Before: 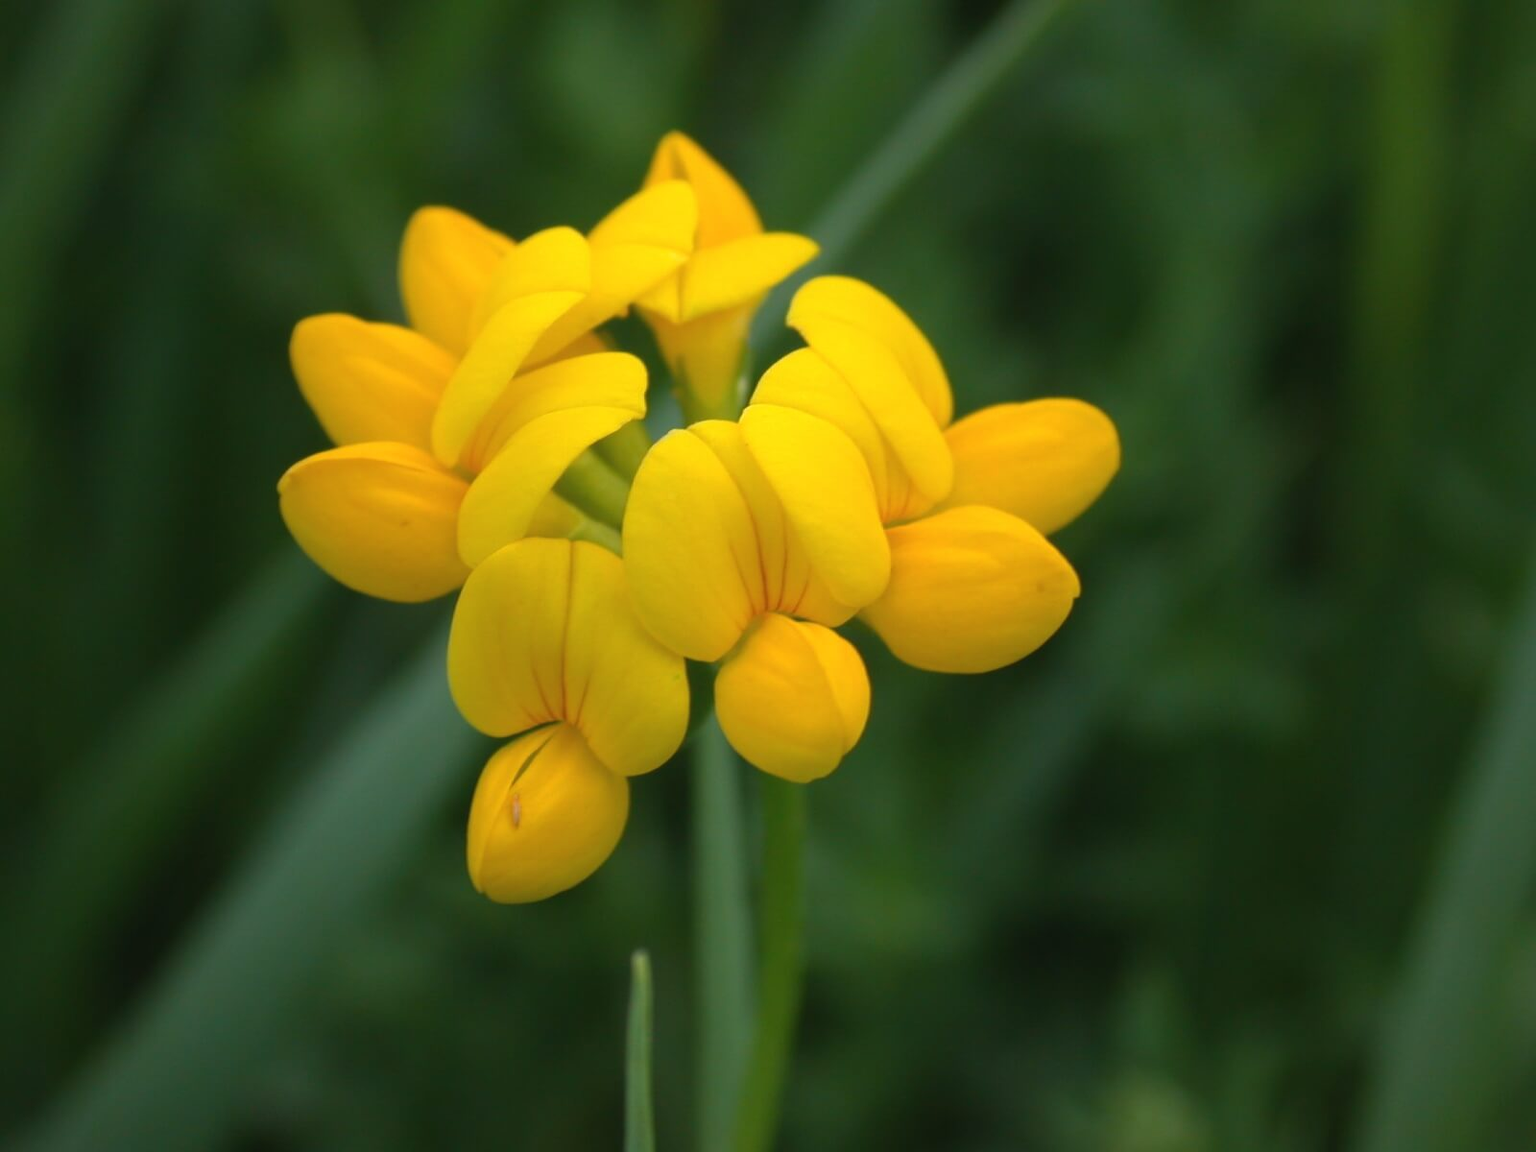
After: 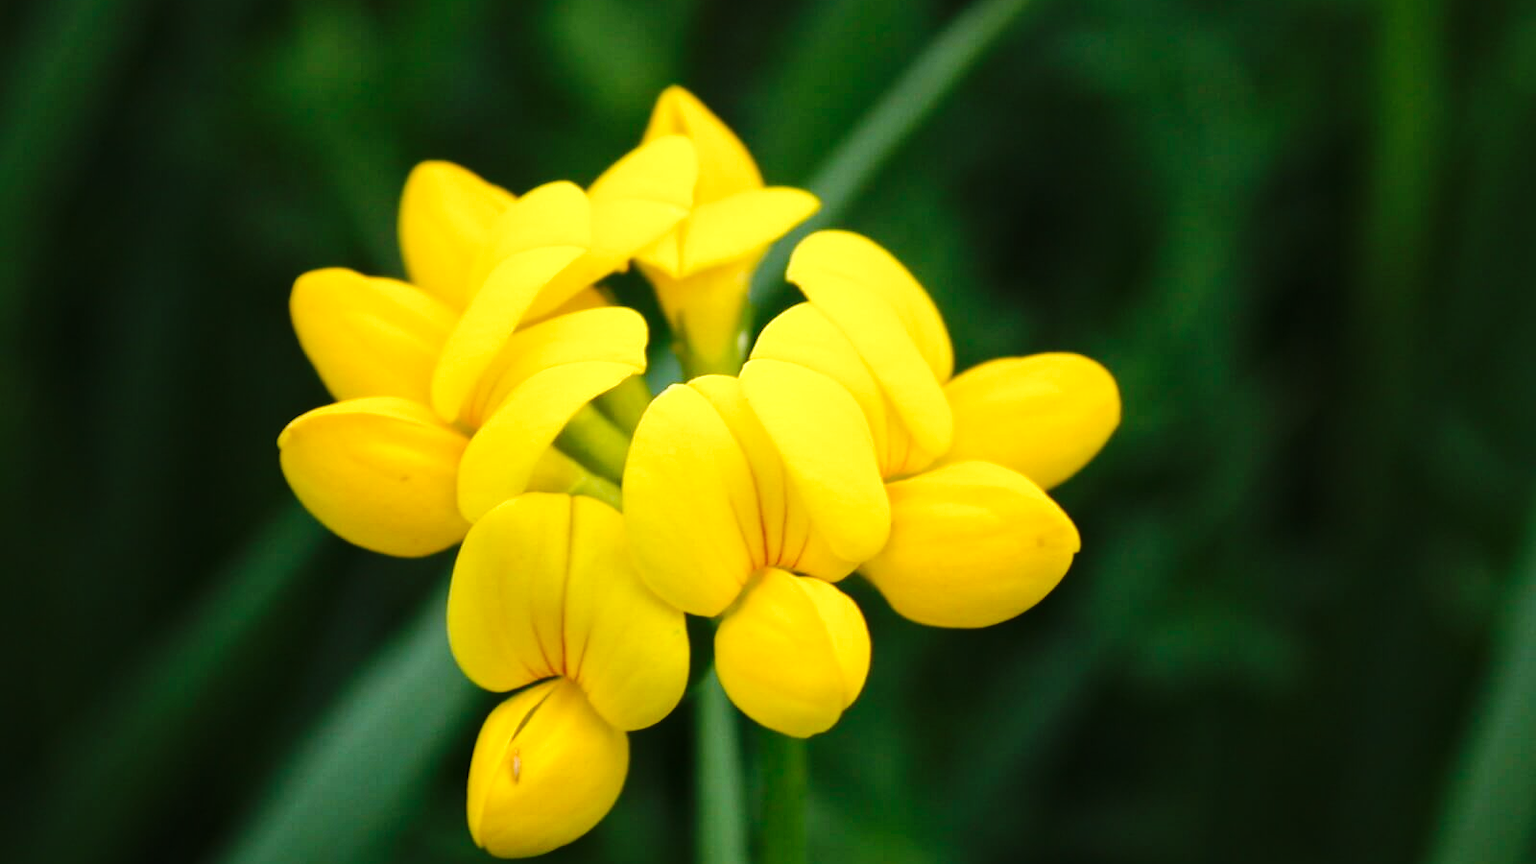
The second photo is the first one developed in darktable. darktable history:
local contrast: mode bilateral grid, contrast 30, coarseness 25, midtone range 0.2
tone equalizer: -8 EV -0.447 EV, -7 EV -0.371 EV, -6 EV -0.356 EV, -5 EV -0.224 EV, -3 EV 0.189 EV, -2 EV 0.354 EV, -1 EV 0.412 EV, +0 EV 0.401 EV, edges refinement/feathering 500, mask exposure compensation -1.57 EV, preserve details no
base curve: curves: ch0 [(0, 0) (0.036, 0.025) (0.121, 0.166) (0.206, 0.329) (0.605, 0.79) (1, 1)], preserve colors none
crop: top 3.946%, bottom 21.033%
